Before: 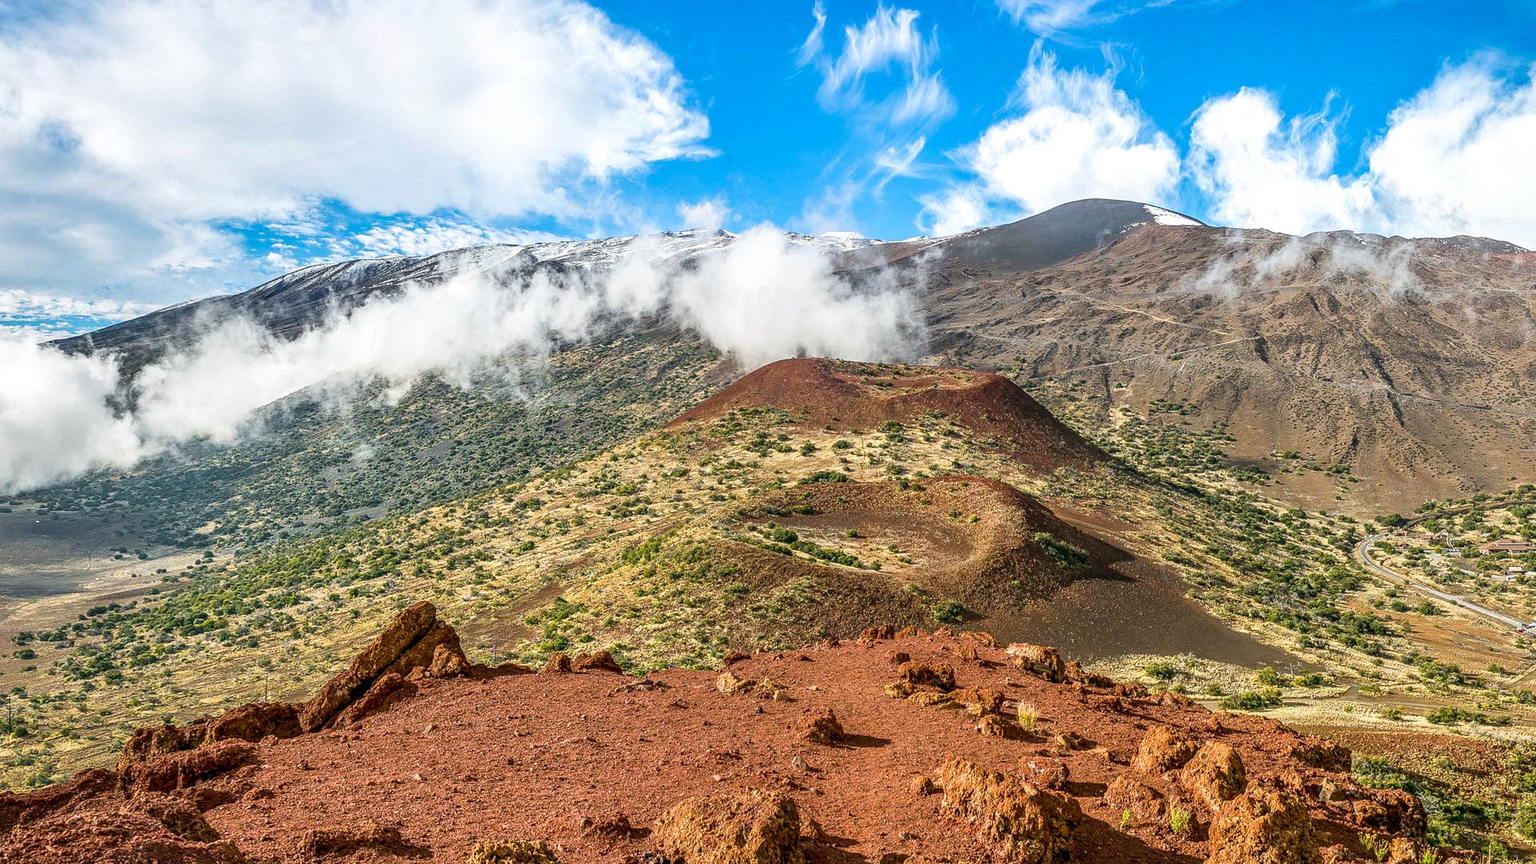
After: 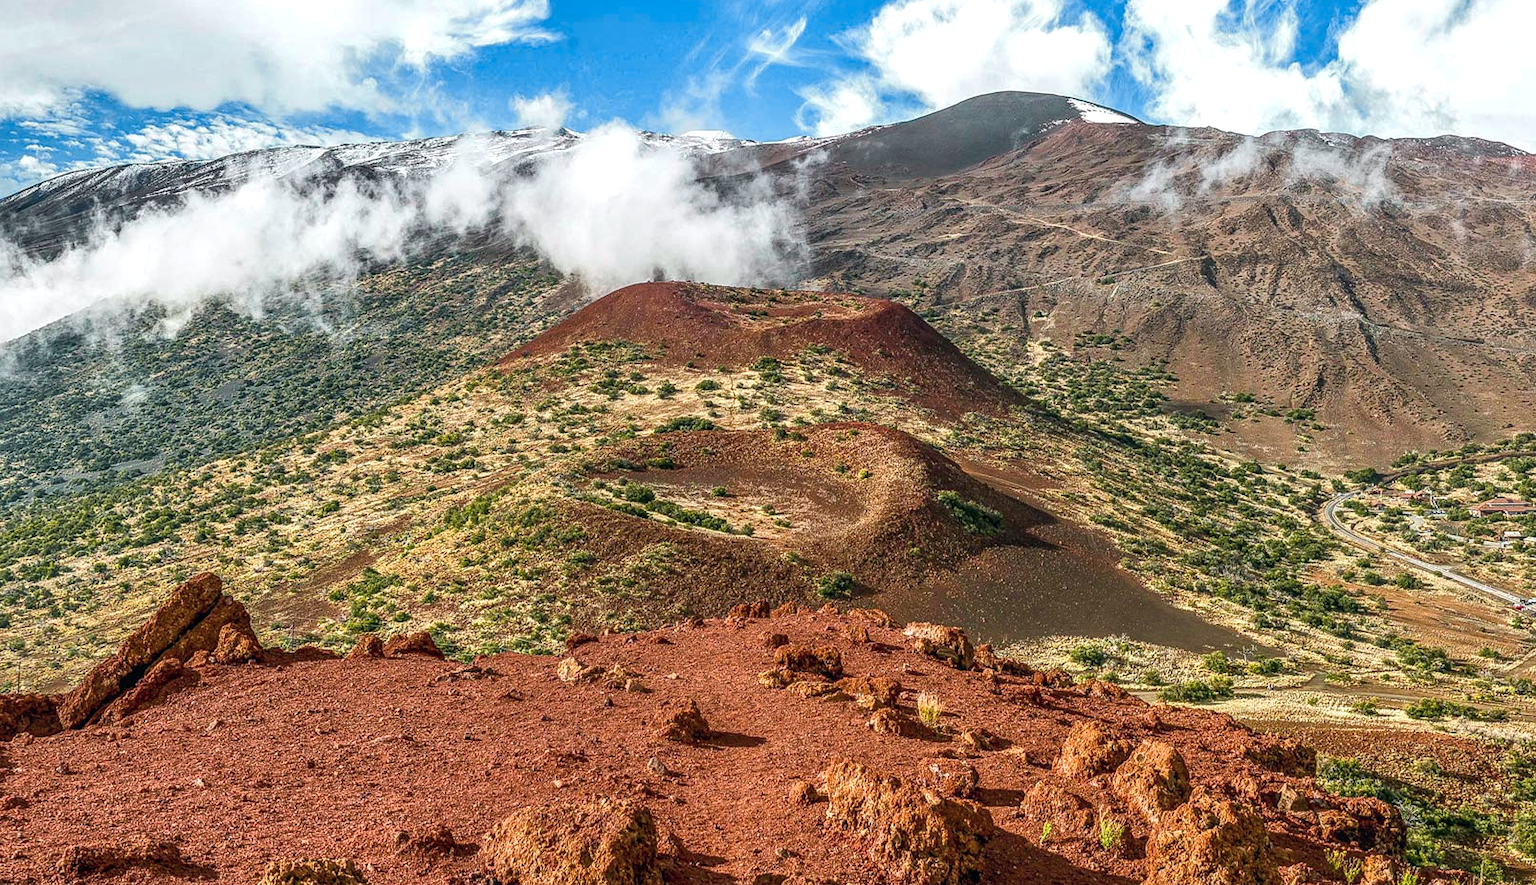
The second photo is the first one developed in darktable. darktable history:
local contrast: on, module defaults
crop: left 16.315%, top 14.246%
tone curve: curves: ch0 [(0.001, 0.042) (0.128, 0.16) (0.452, 0.42) (0.603, 0.566) (0.754, 0.733) (1, 1)]; ch1 [(0, 0) (0.325, 0.327) (0.412, 0.441) (0.473, 0.466) (0.5, 0.499) (0.549, 0.558) (0.617, 0.625) (0.713, 0.7) (1, 1)]; ch2 [(0, 0) (0.386, 0.397) (0.445, 0.47) (0.505, 0.498) (0.529, 0.524) (0.574, 0.569) (0.652, 0.641) (1, 1)], color space Lab, independent channels, preserve colors none
